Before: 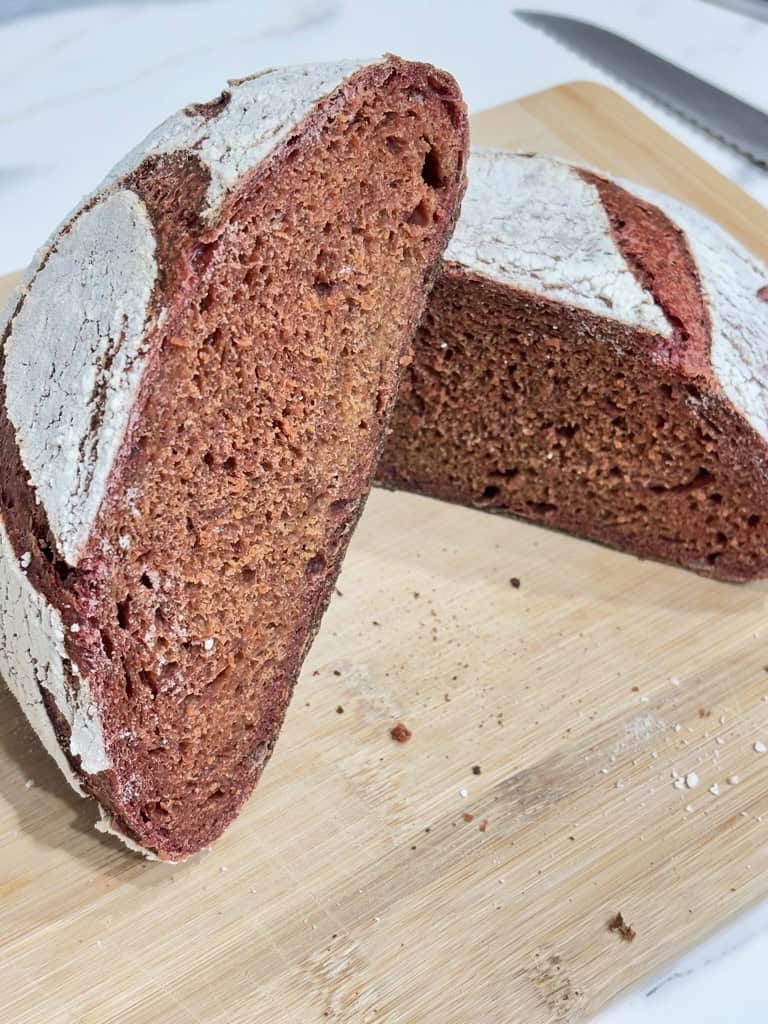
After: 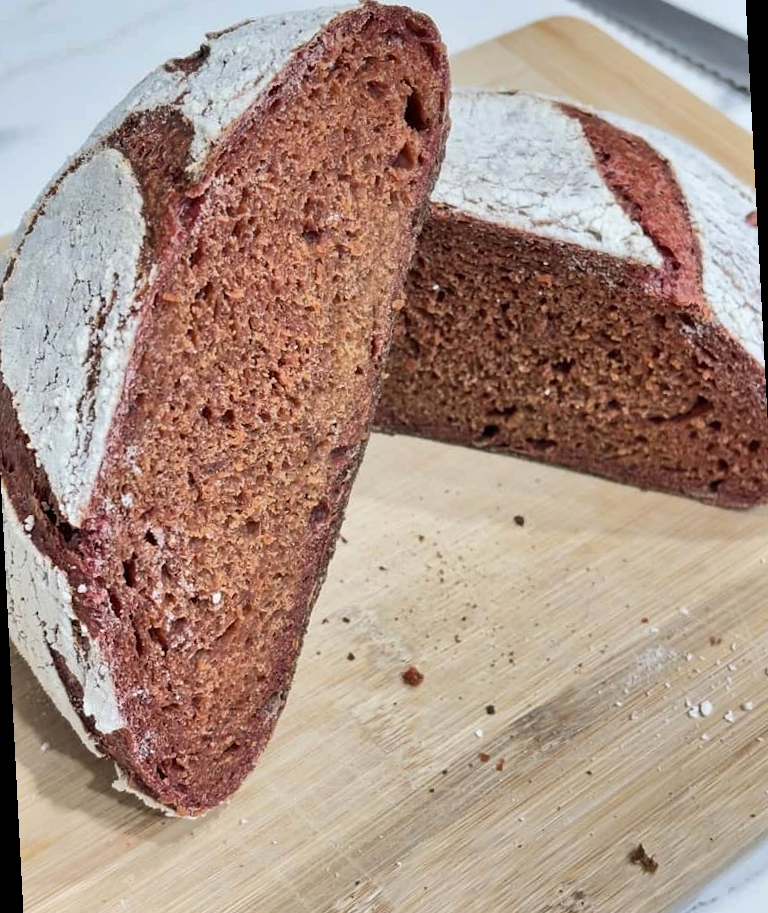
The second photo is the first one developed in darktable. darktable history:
rotate and perspective: rotation -3°, crop left 0.031, crop right 0.968, crop top 0.07, crop bottom 0.93
shadows and highlights: low approximation 0.01, soften with gaussian
